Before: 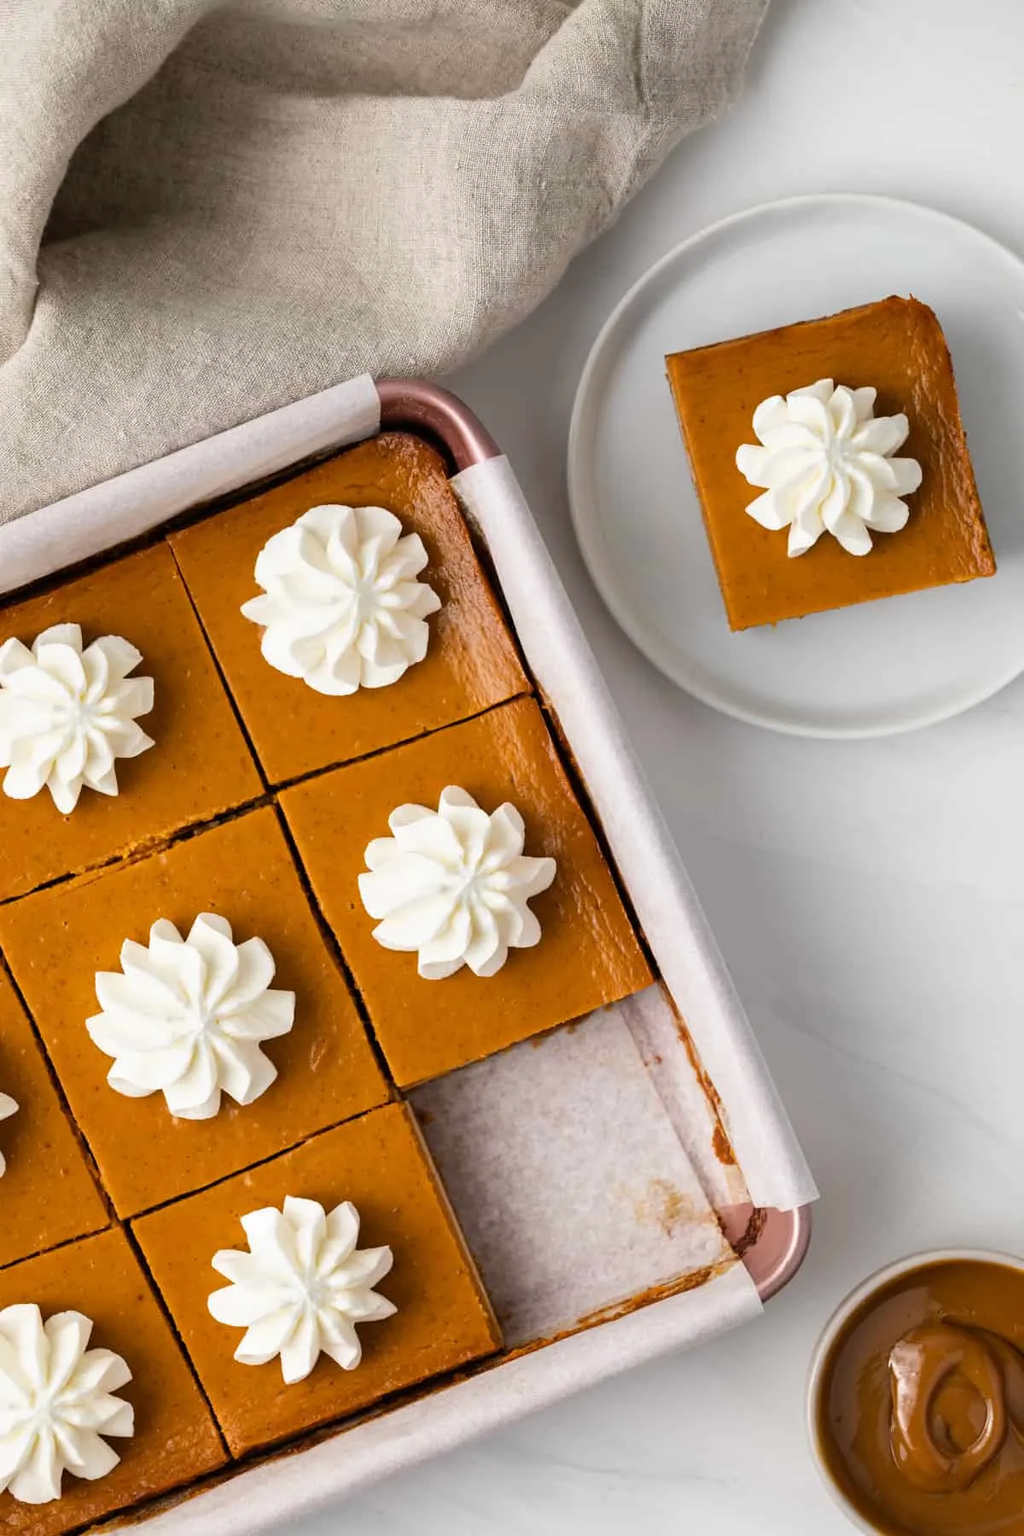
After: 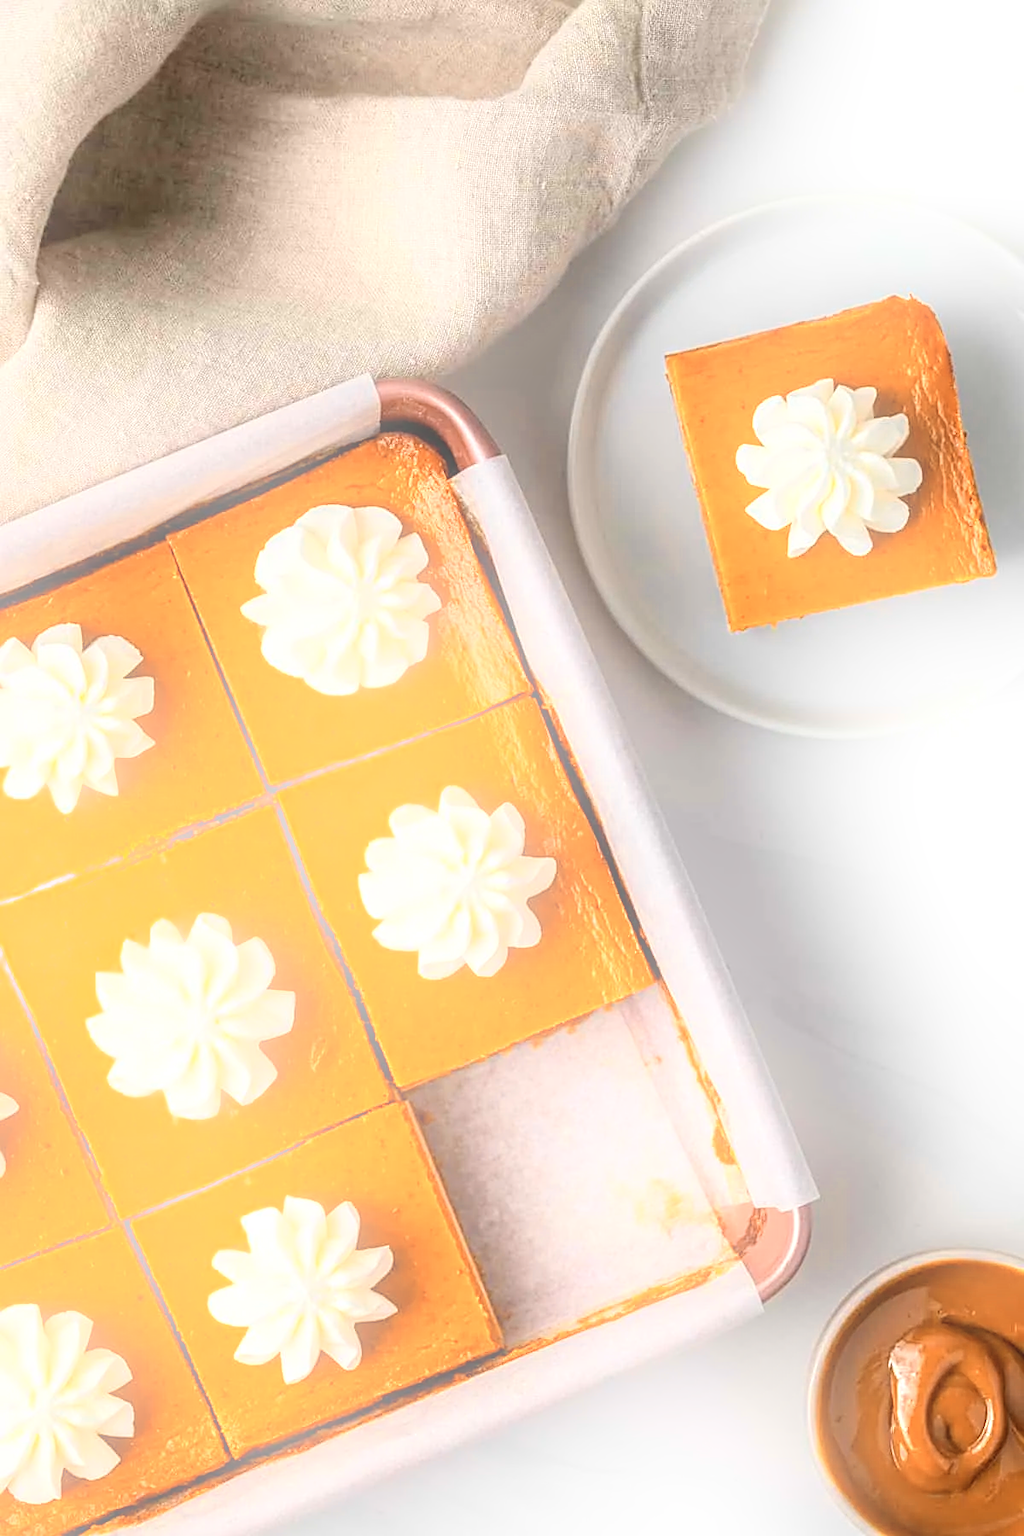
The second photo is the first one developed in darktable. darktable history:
bloom: on, module defaults
sharpen: on, module defaults
local contrast: on, module defaults
contrast brightness saturation: contrast 0.07, brightness 0.08, saturation 0.18
color zones: curves: ch0 [(0.018, 0.548) (0.197, 0.654) (0.425, 0.447) (0.605, 0.658) (0.732, 0.579)]; ch1 [(0.105, 0.531) (0.224, 0.531) (0.386, 0.39) (0.618, 0.456) (0.732, 0.456) (0.956, 0.421)]; ch2 [(0.039, 0.583) (0.215, 0.465) (0.399, 0.544) (0.465, 0.548) (0.614, 0.447) (0.724, 0.43) (0.882, 0.623) (0.956, 0.632)]
